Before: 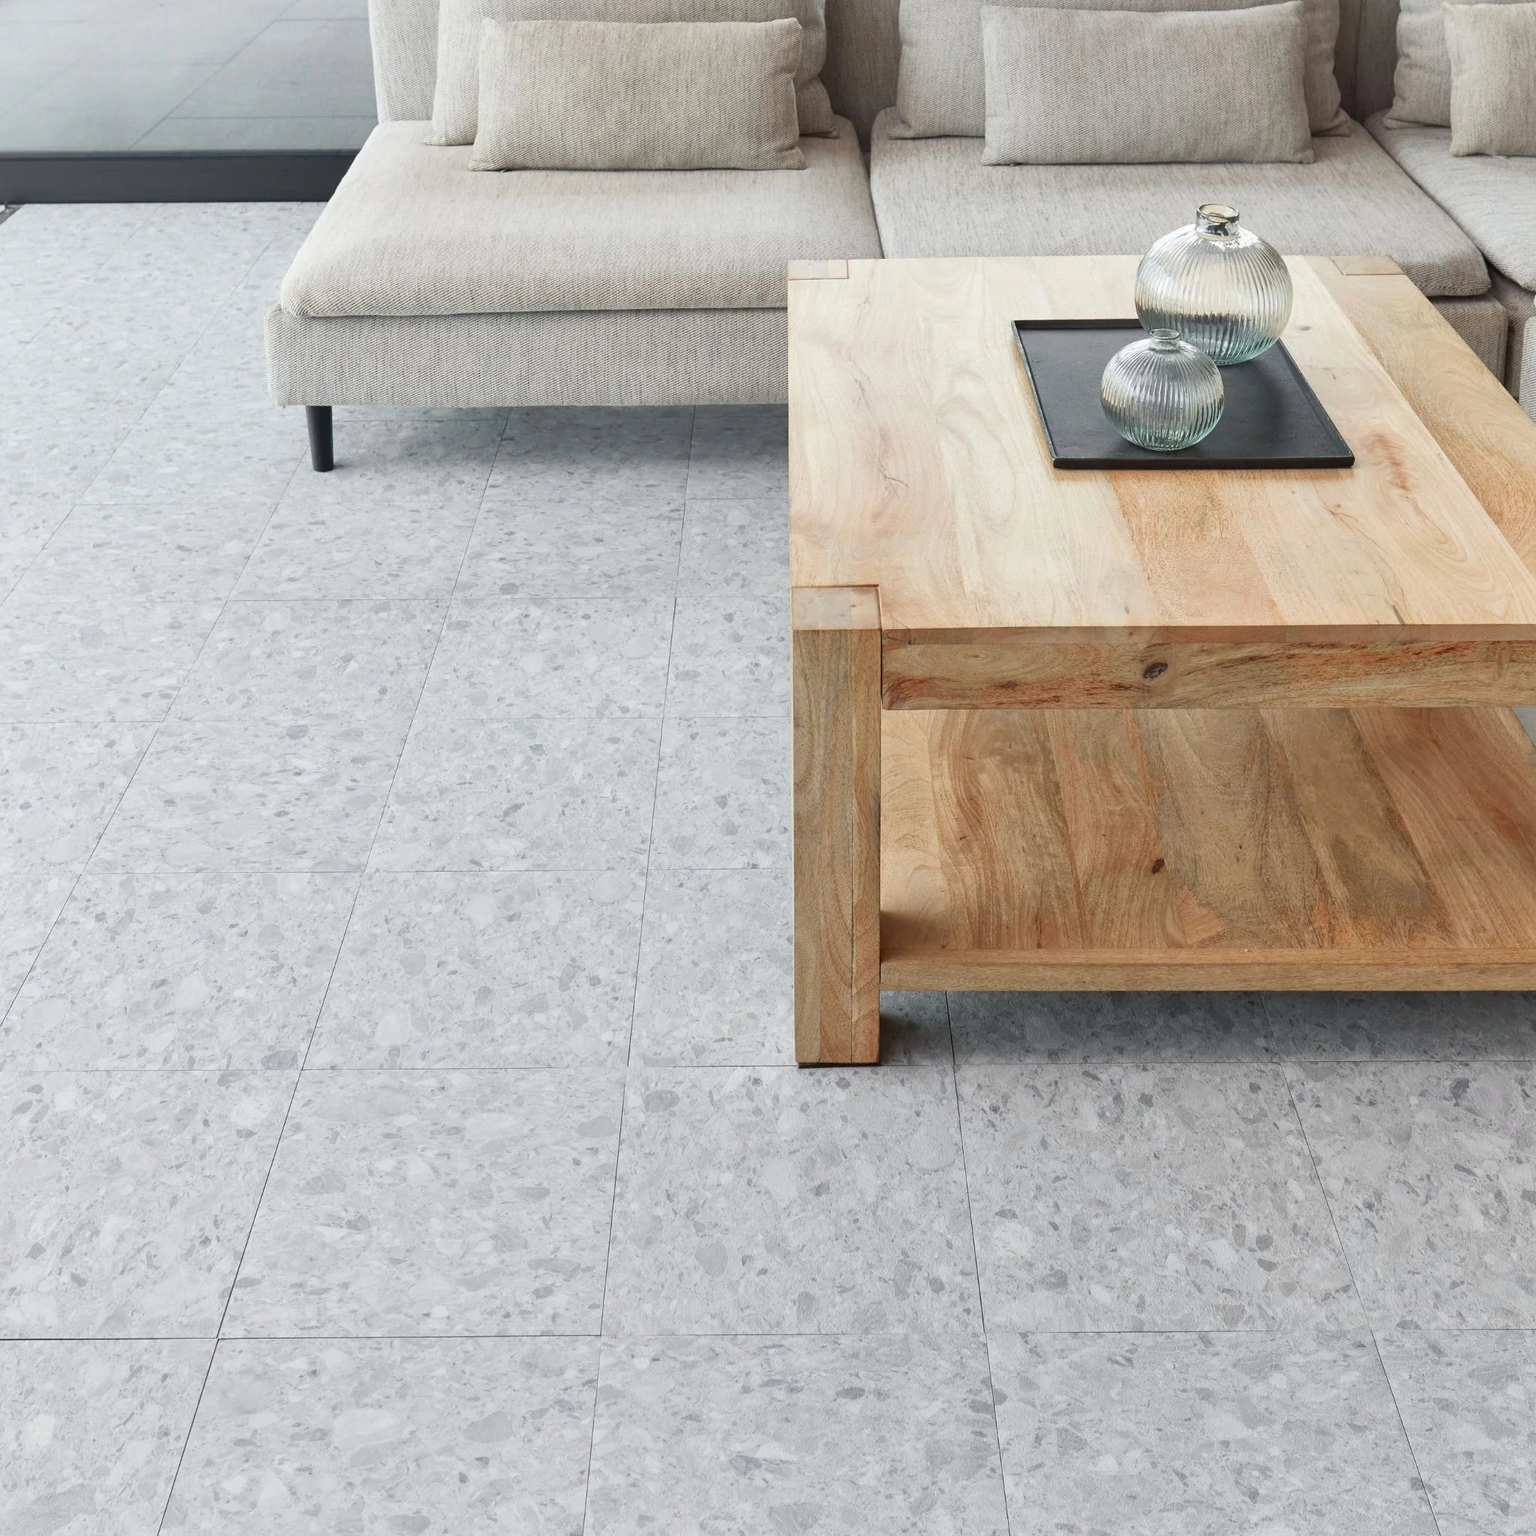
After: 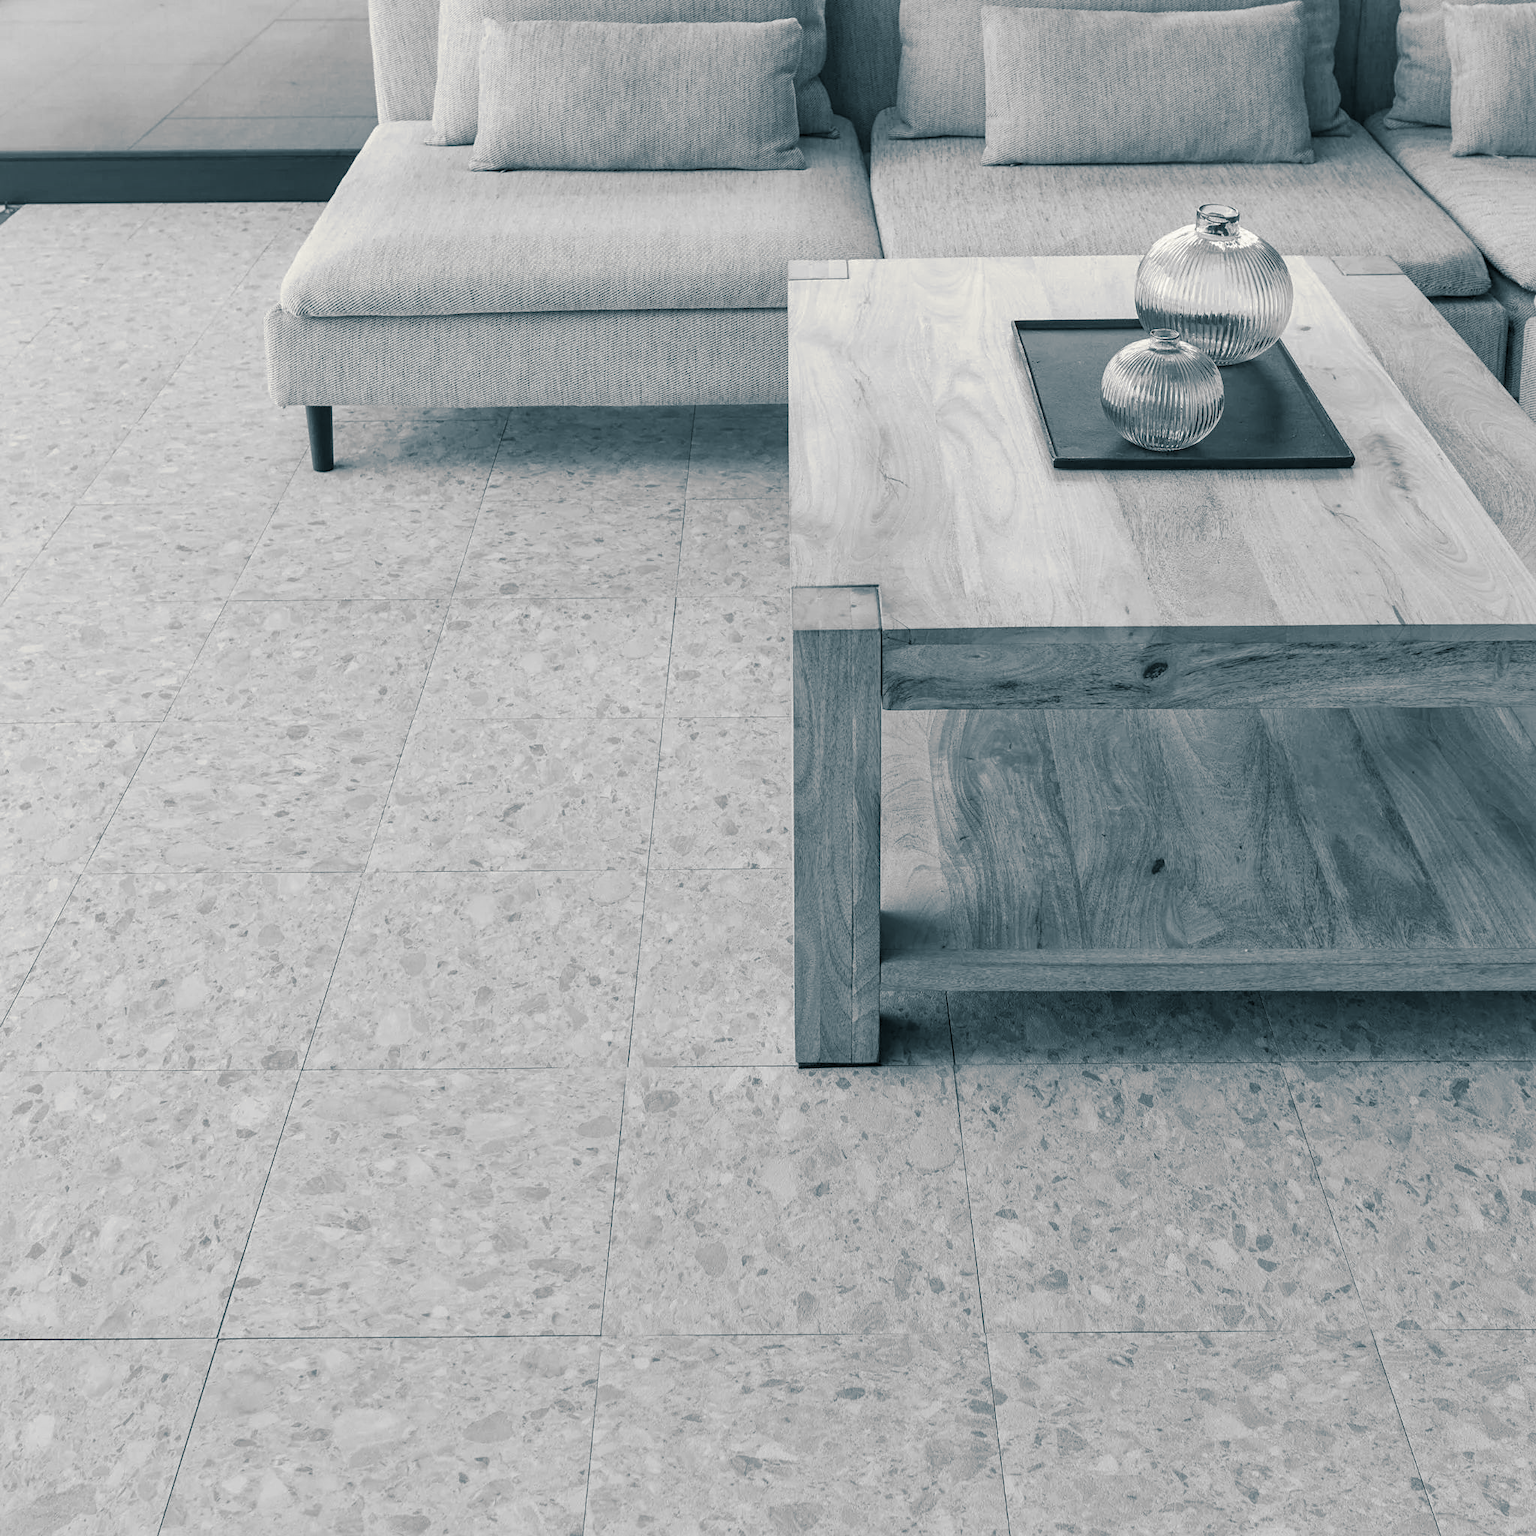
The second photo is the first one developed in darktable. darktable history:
split-toning: shadows › hue 205.2°, shadows › saturation 0.43, highlights › hue 54°, highlights › saturation 0.54
sharpen: amount 0.2
local contrast: on, module defaults
white balance: red 1, blue 1
monochrome: a -92.57, b 58.91
